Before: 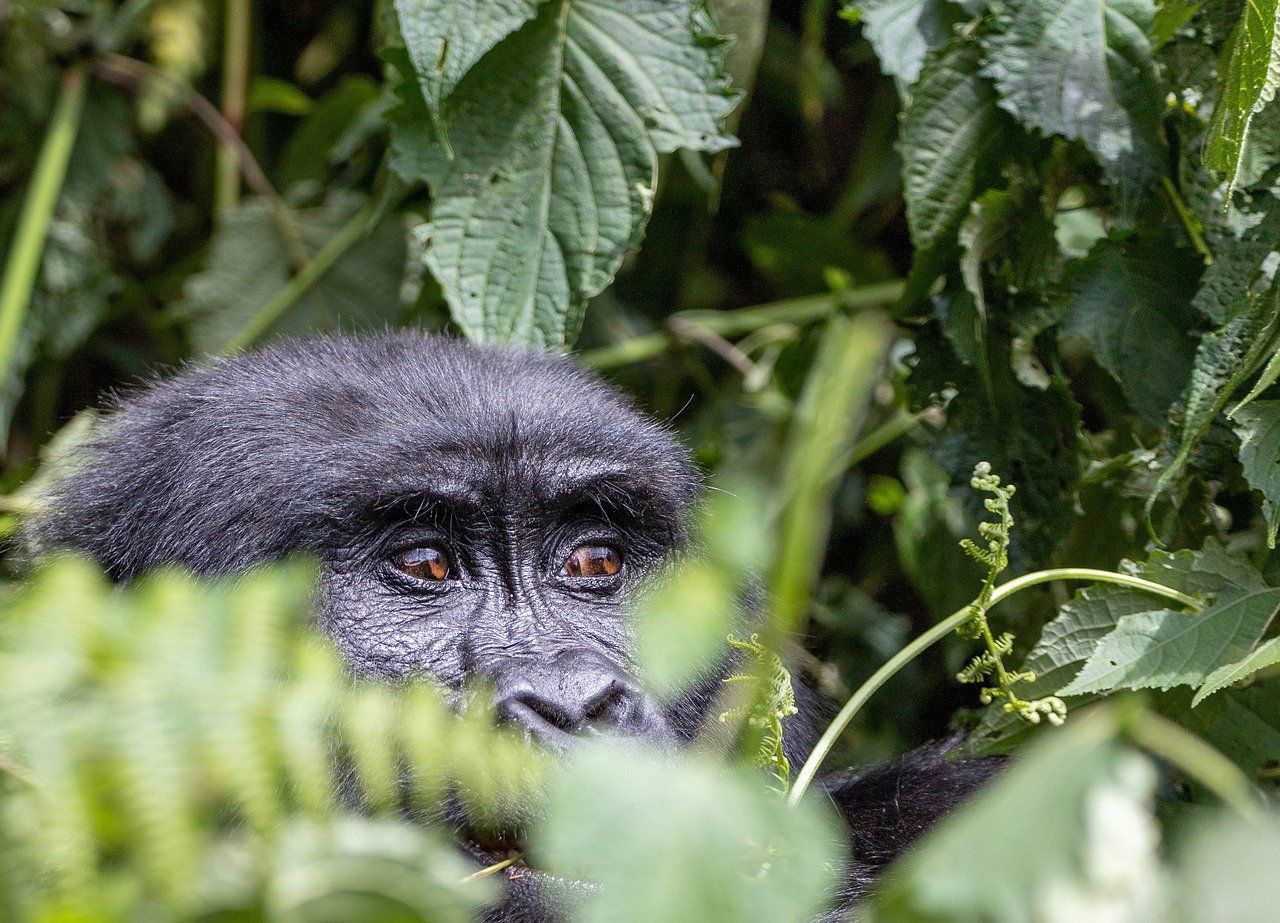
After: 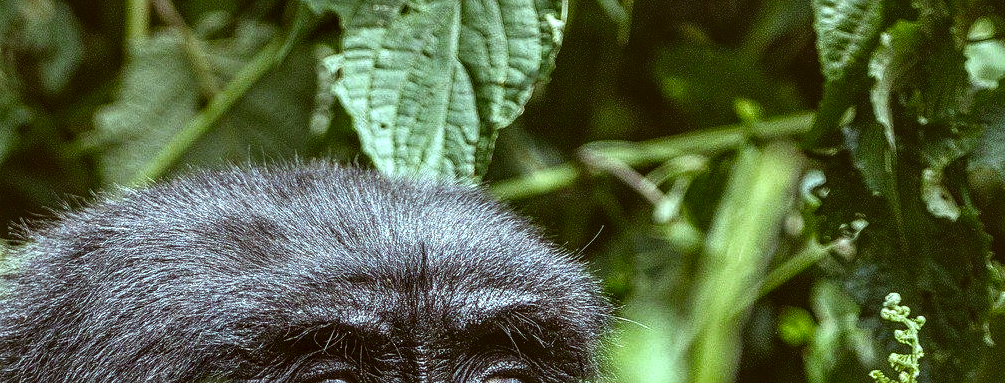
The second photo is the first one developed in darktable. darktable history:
white balance: red 1.009, blue 0.985
local contrast: highlights 60%, shadows 60%, detail 160%
exposure: black level correction -0.015, exposure -0.125 EV, compensate highlight preservation false
color correction: highlights a* -0.482, highlights b* 0.161, shadows a* 4.66, shadows b* 20.72
crop: left 7.036%, top 18.398%, right 14.379%, bottom 40.043%
color balance: mode lift, gamma, gain (sRGB), lift [0.997, 0.979, 1.021, 1.011], gamma [1, 1.084, 0.916, 0.998], gain [1, 0.87, 1.13, 1.101], contrast 4.55%, contrast fulcrum 38.24%, output saturation 104.09%
color balance rgb: perceptual saturation grading › global saturation 20%, perceptual saturation grading › highlights -25%, perceptual saturation grading › shadows 25%
sharpen: amount 0.2
